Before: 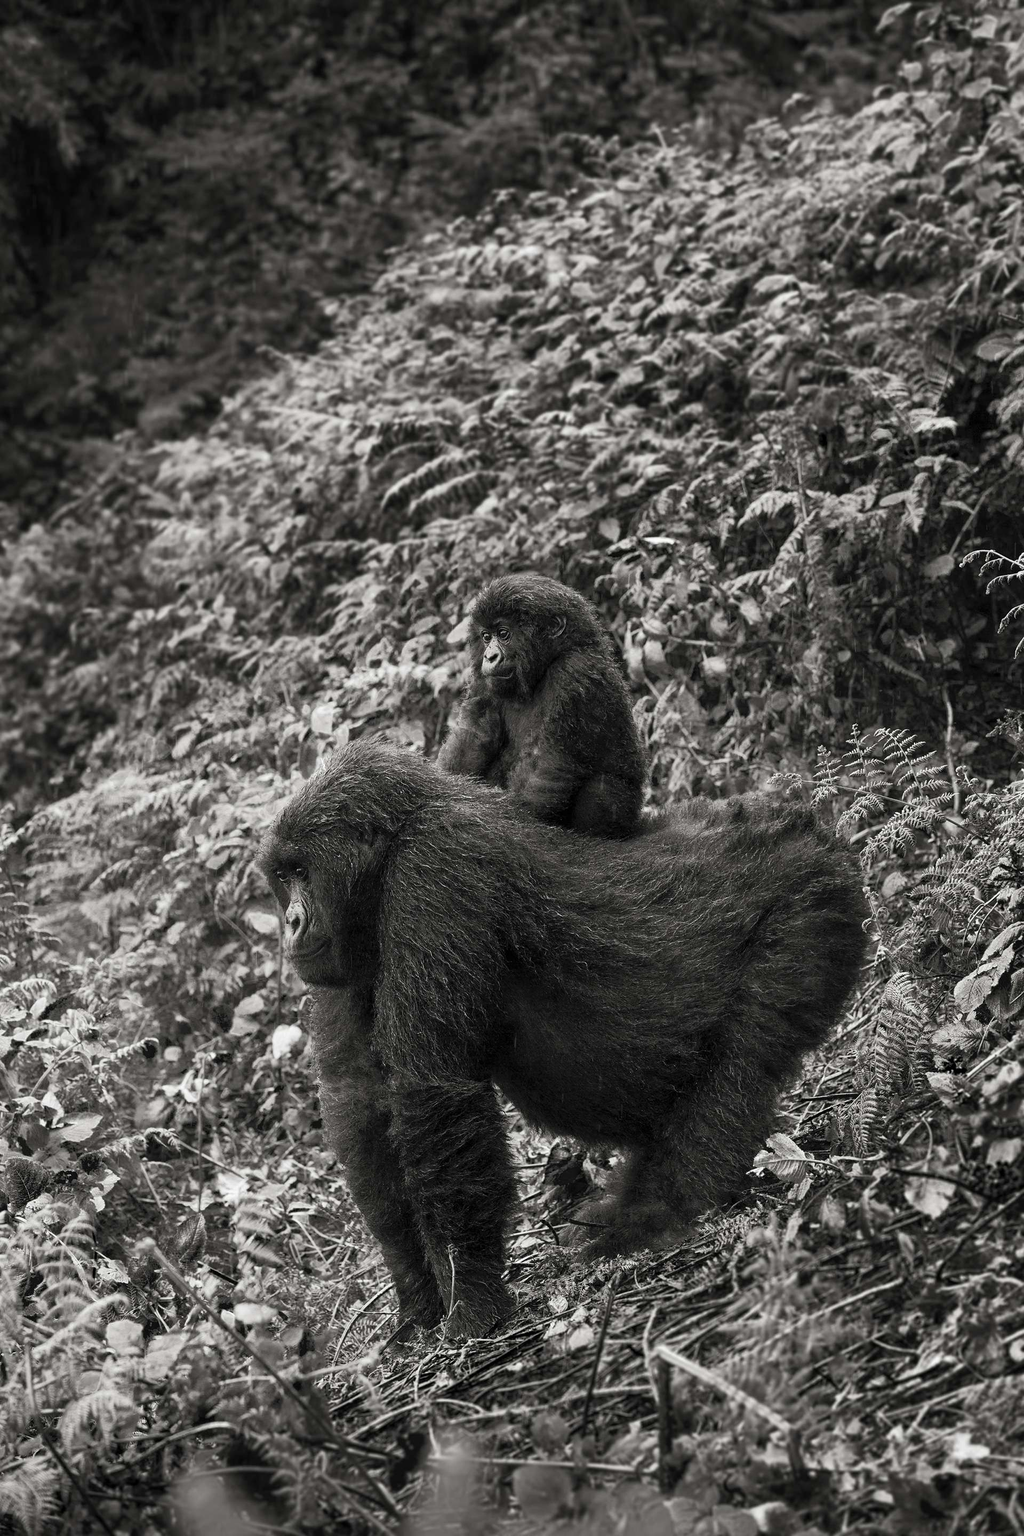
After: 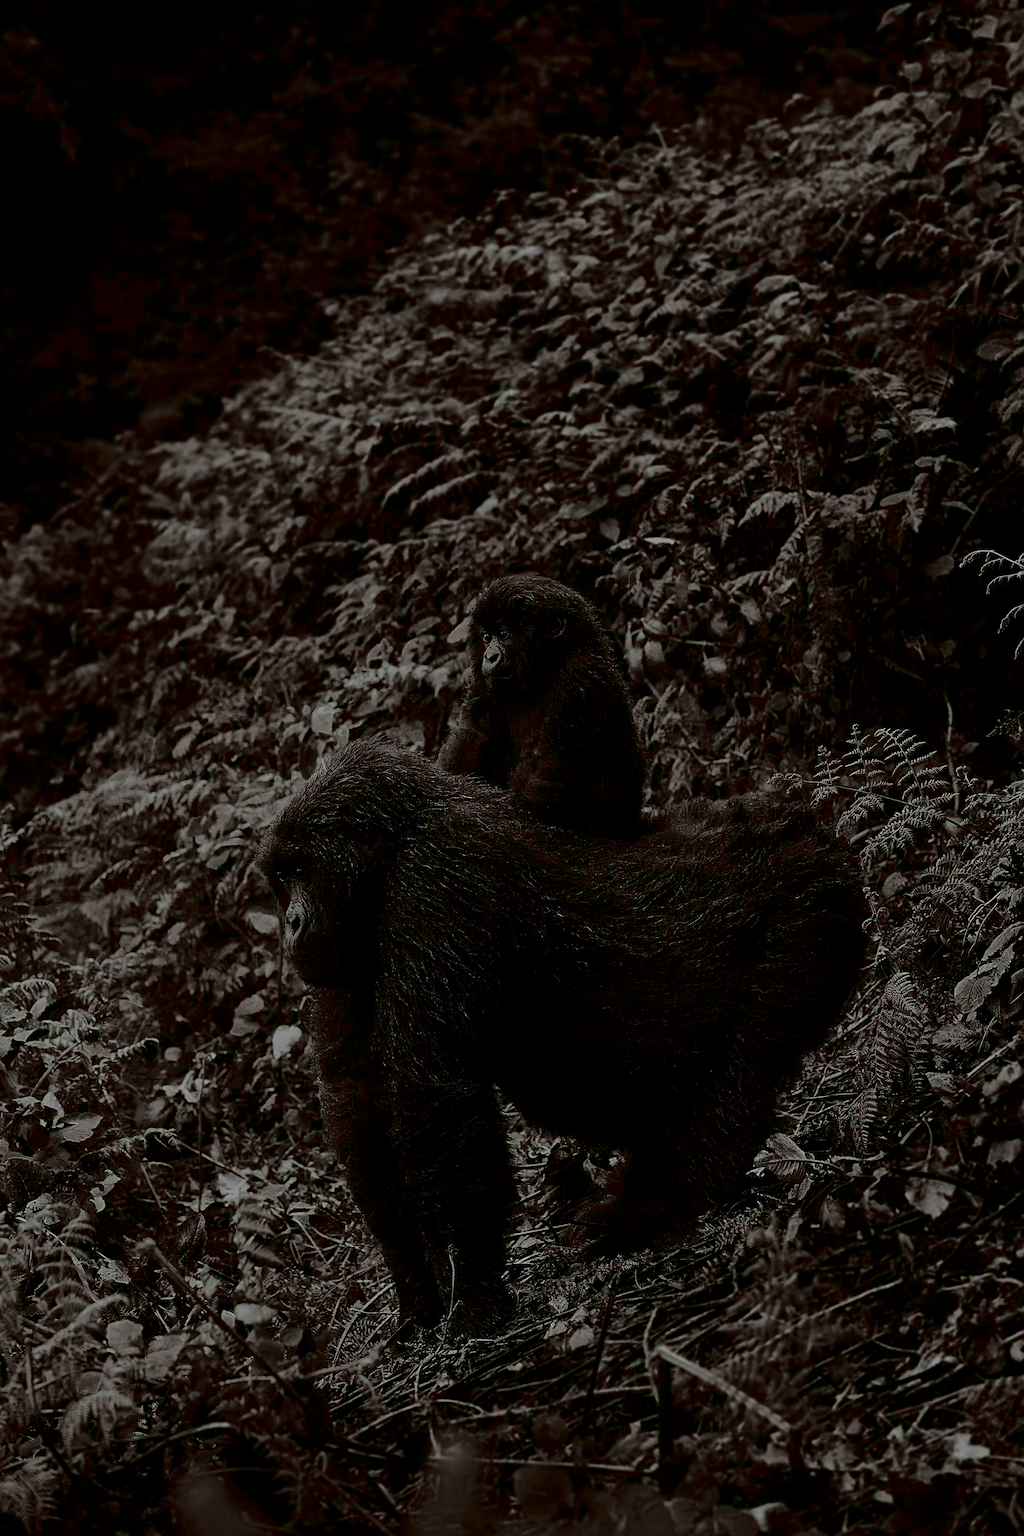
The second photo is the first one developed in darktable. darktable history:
contrast brightness saturation: brightness -0.985, saturation 0.999
filmic rgb: black relative exposure -7.65 EV, white relative exposure 4.56 EV, hardness 3.61
sharpen: on, module defaults
color balance rgb: shadows lift › chroma 1.037%, shadows lift › hue 28.99°, perceptual saturation grading › global saturation 17.789%
